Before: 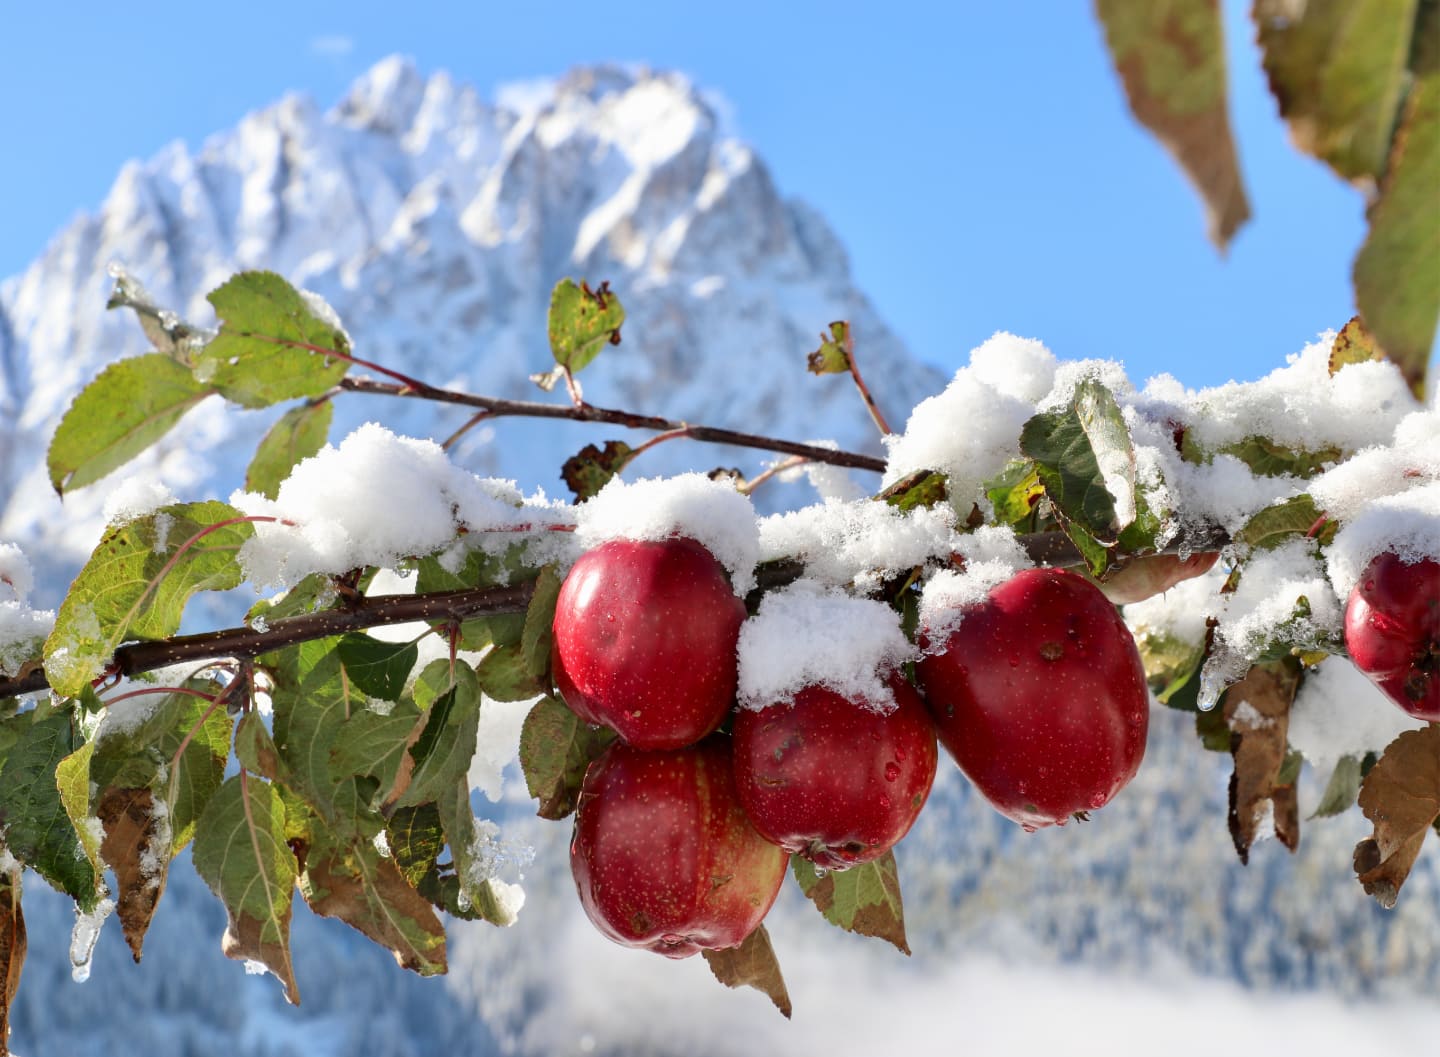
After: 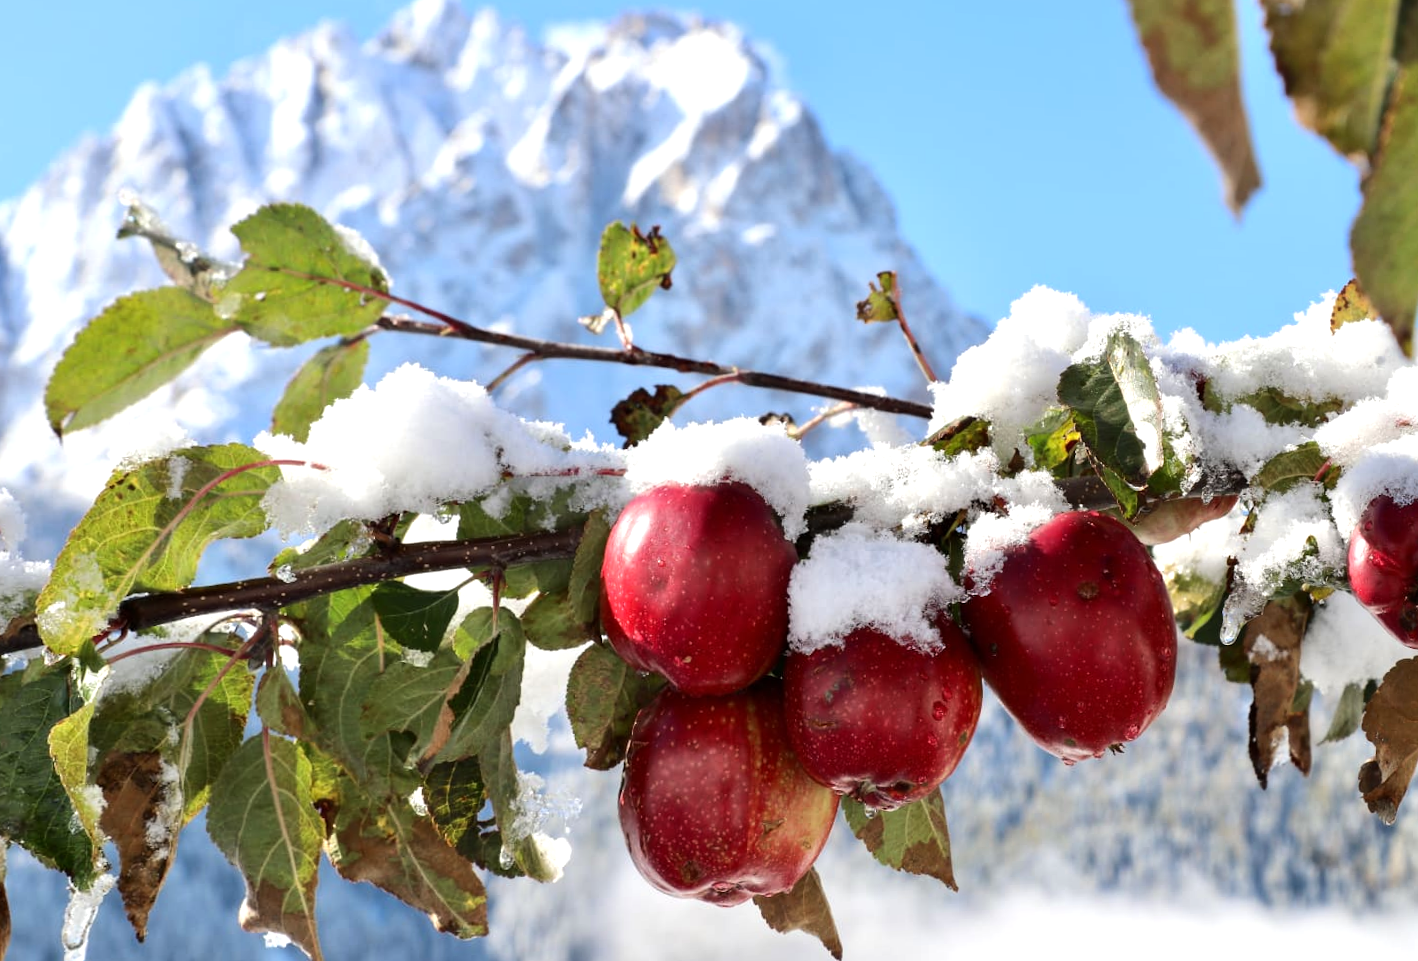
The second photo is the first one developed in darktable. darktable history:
rotate and perspective: rotation -0.013°, lens shift (vertical) -0.027, lens shift (horizontal) 0.178, crop left 0.016, crop right 0.989, crop top 0.082, crop bottom 0.918
tone equalizer: -8 EV -0.417 EV, -7 EV -0.389 EV, -6 EV -0.333 EV, -5 EV -0.222 EV, -3 EV 0.222 EV, -2 EV 0.333 EV, -1 EV 0.389 EV, +0 EV 0.417 EV, edges refinement/feathering 500, mask exposure compensation -1.57 EV, preserve details no
